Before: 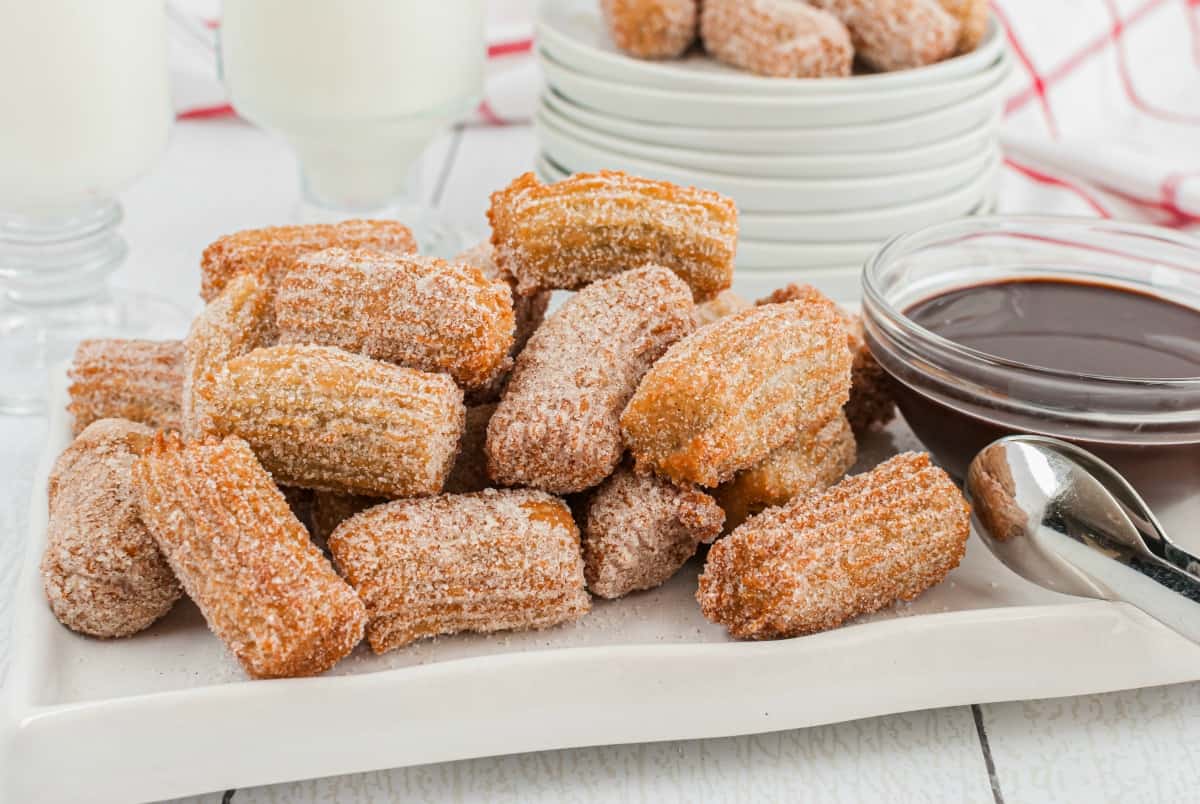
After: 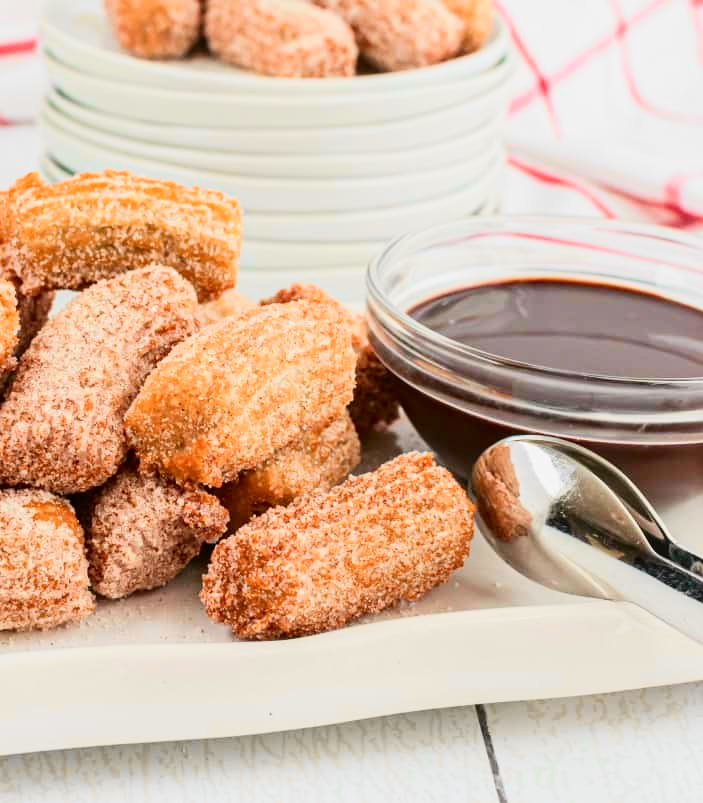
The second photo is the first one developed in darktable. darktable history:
crop: left 41.402%
tone curve: curves: ch0 [(0, 0) (0.131, 0.116) (0.316, 0.345) (0.501, 0.584) (0.629, 0.732) (0.812, 0.888) (1, 0.974)]; ch1 [(0, 0) (0.366, 0.367) (0.475, 0.453) (0.494, 0.497) (0.504, 0.503) (0.553, 0.584) (1, 1)]; ch2 [(0, 0) (0.333, 0.346) (0.375, 0.375) (0.424, 0.43) (0.476, 0.492) (0.502, 0.501) (0.533, 0.556) (0.566, 0.599) (0.614, 0.653) (1, 1)], color space Lab, independent channels, preserve colors none
